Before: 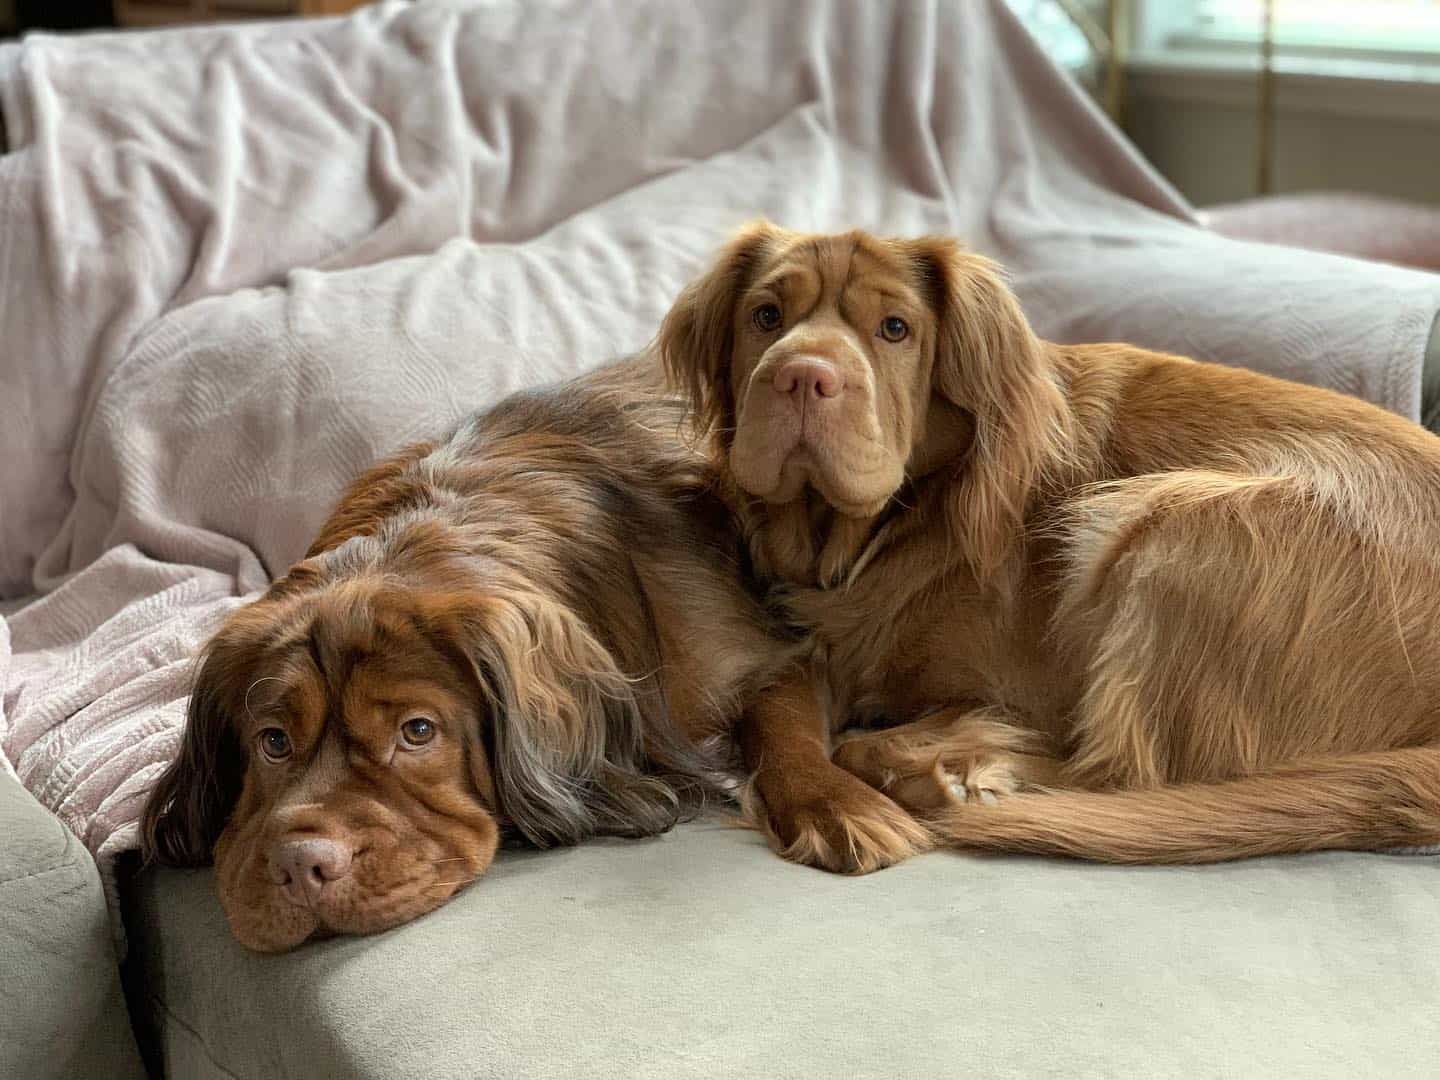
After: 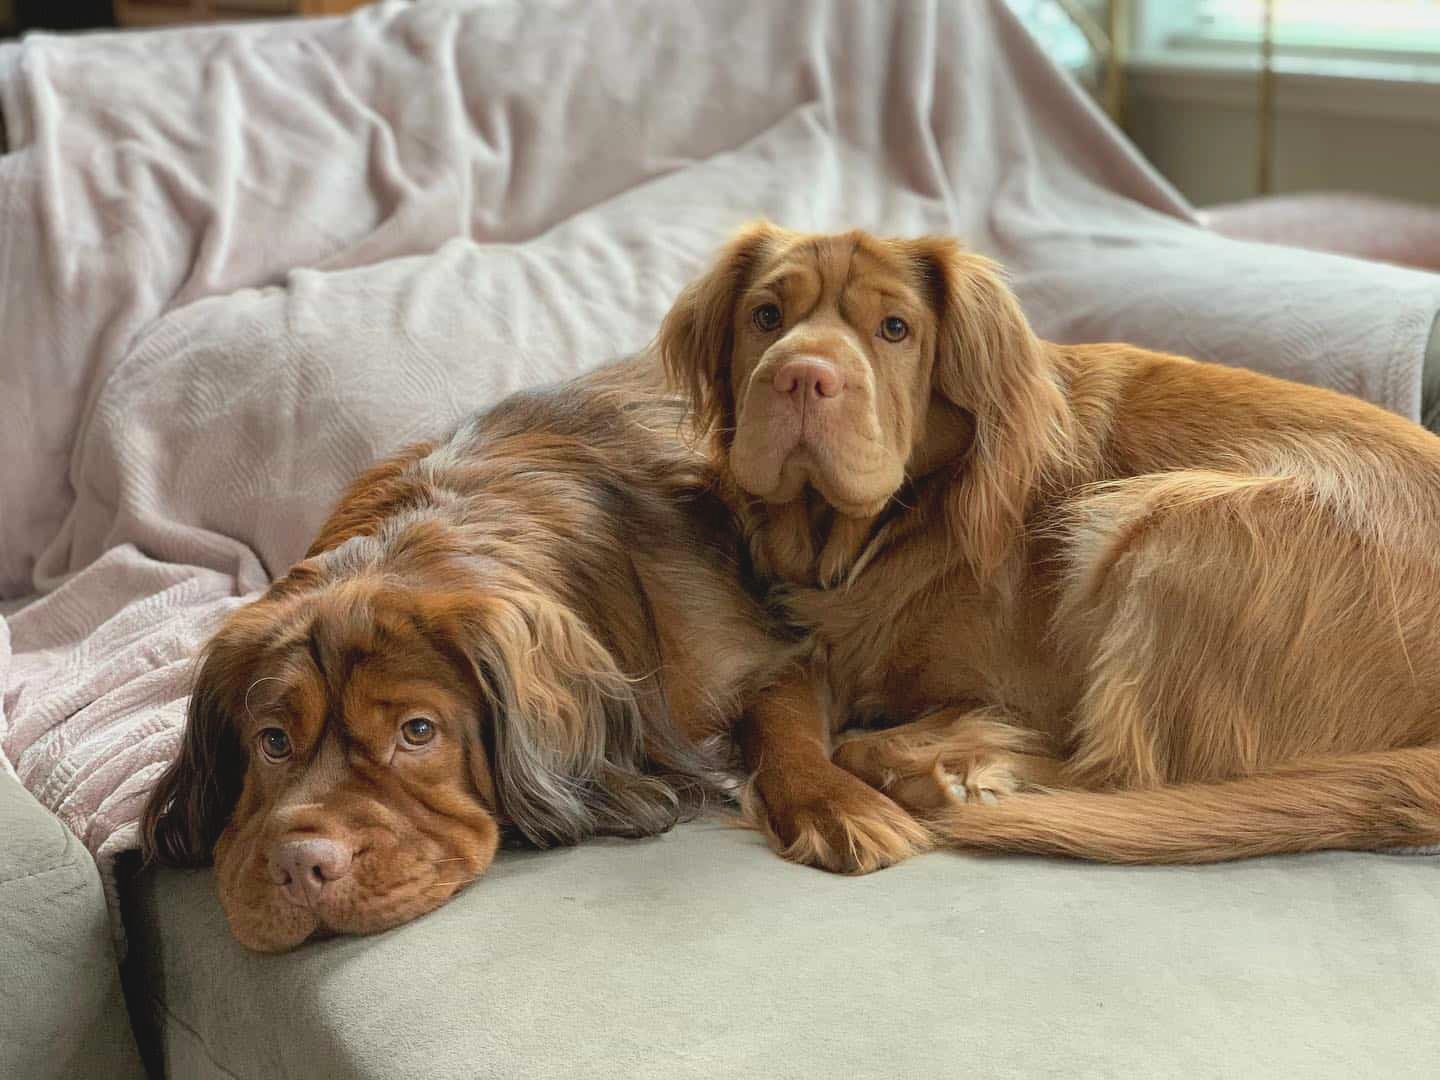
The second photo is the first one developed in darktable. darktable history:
contrast brightness saturation: contrast -0.105, brightness 0.047, saturation 0.078
